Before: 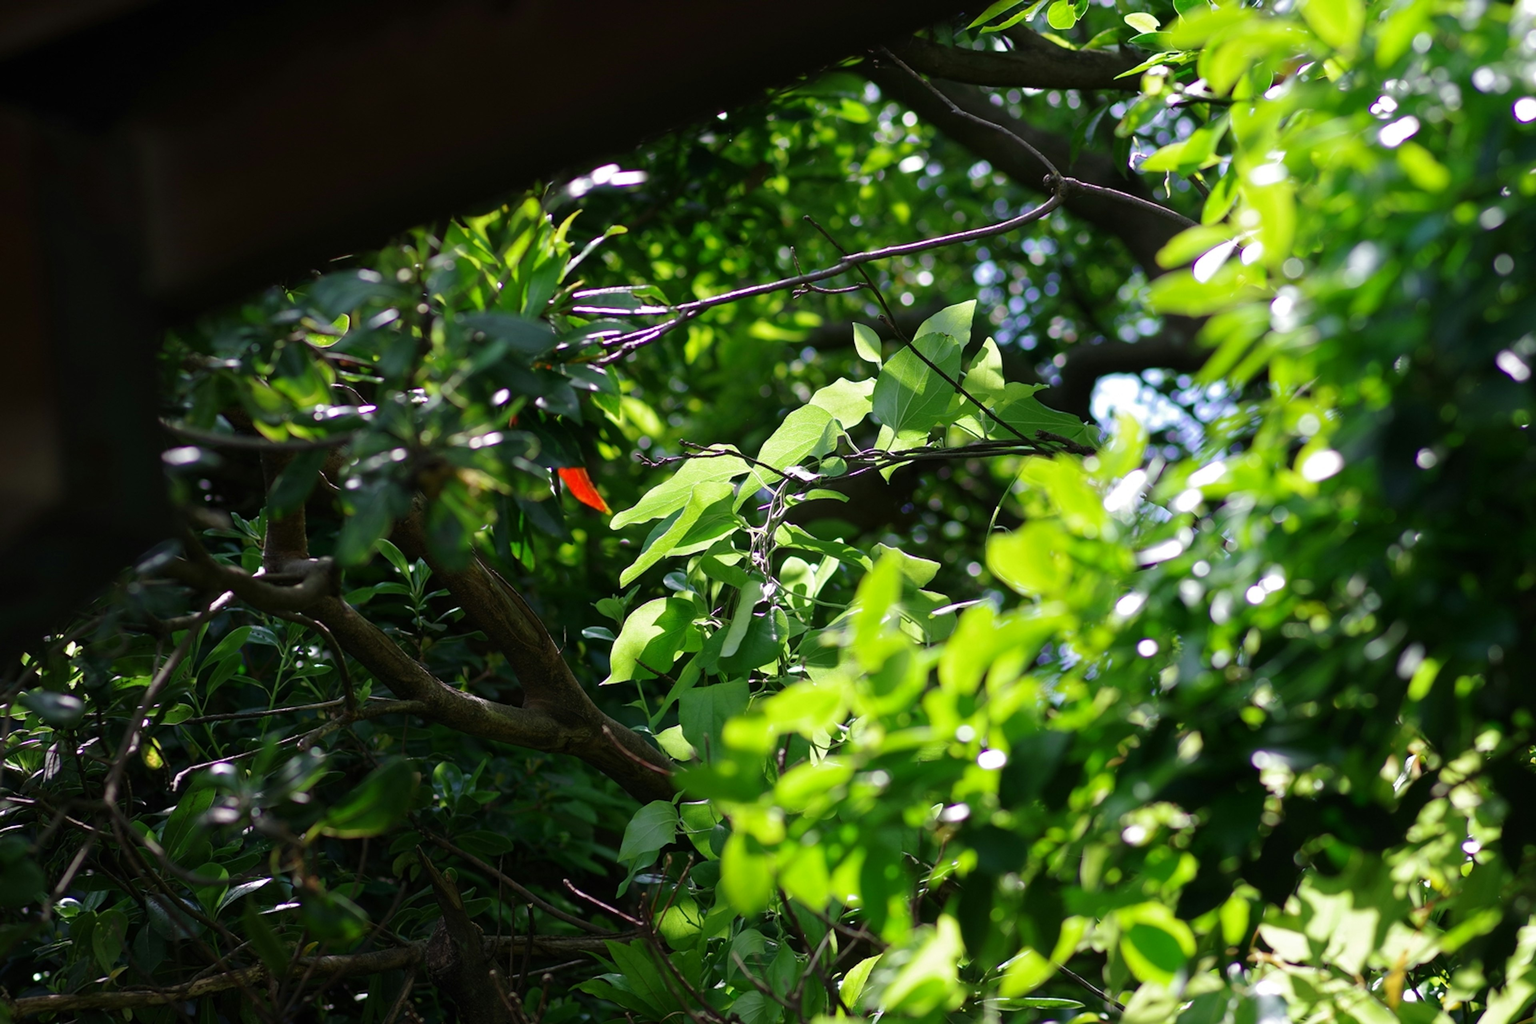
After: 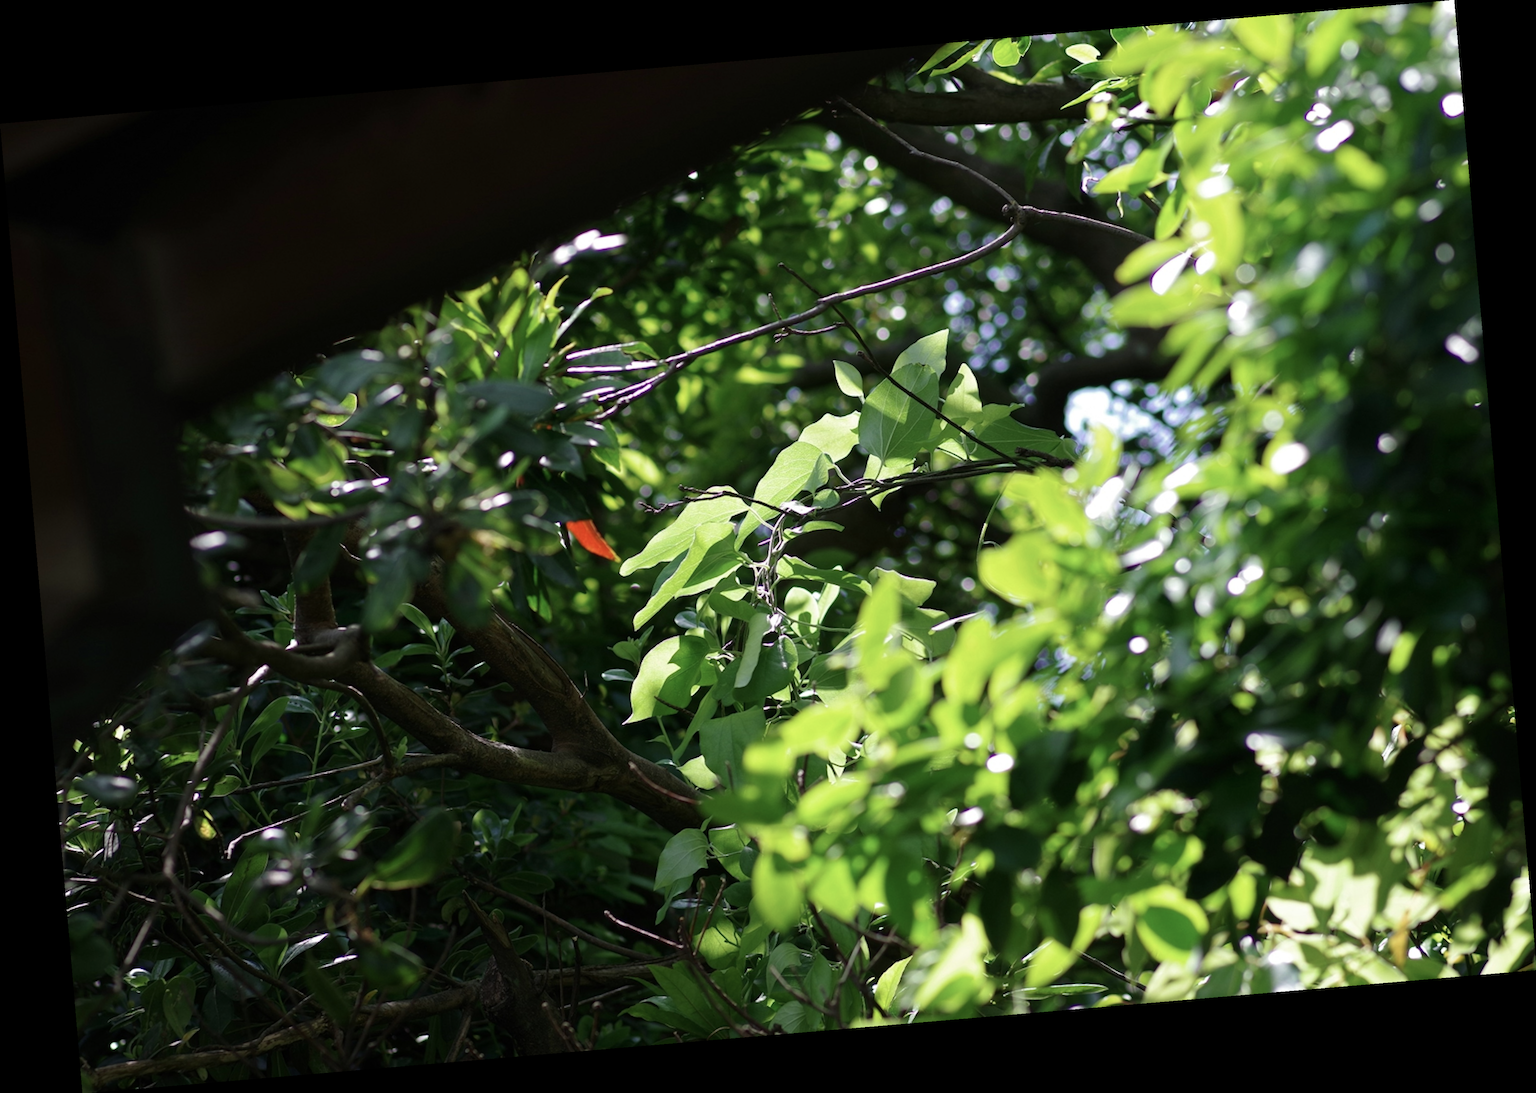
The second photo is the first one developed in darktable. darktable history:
rotate and perspective: rotation -4.86°, automatic cropping off
contrast brightness saturation: contrast 0.06, brightness -0.01, saturation -0.23
